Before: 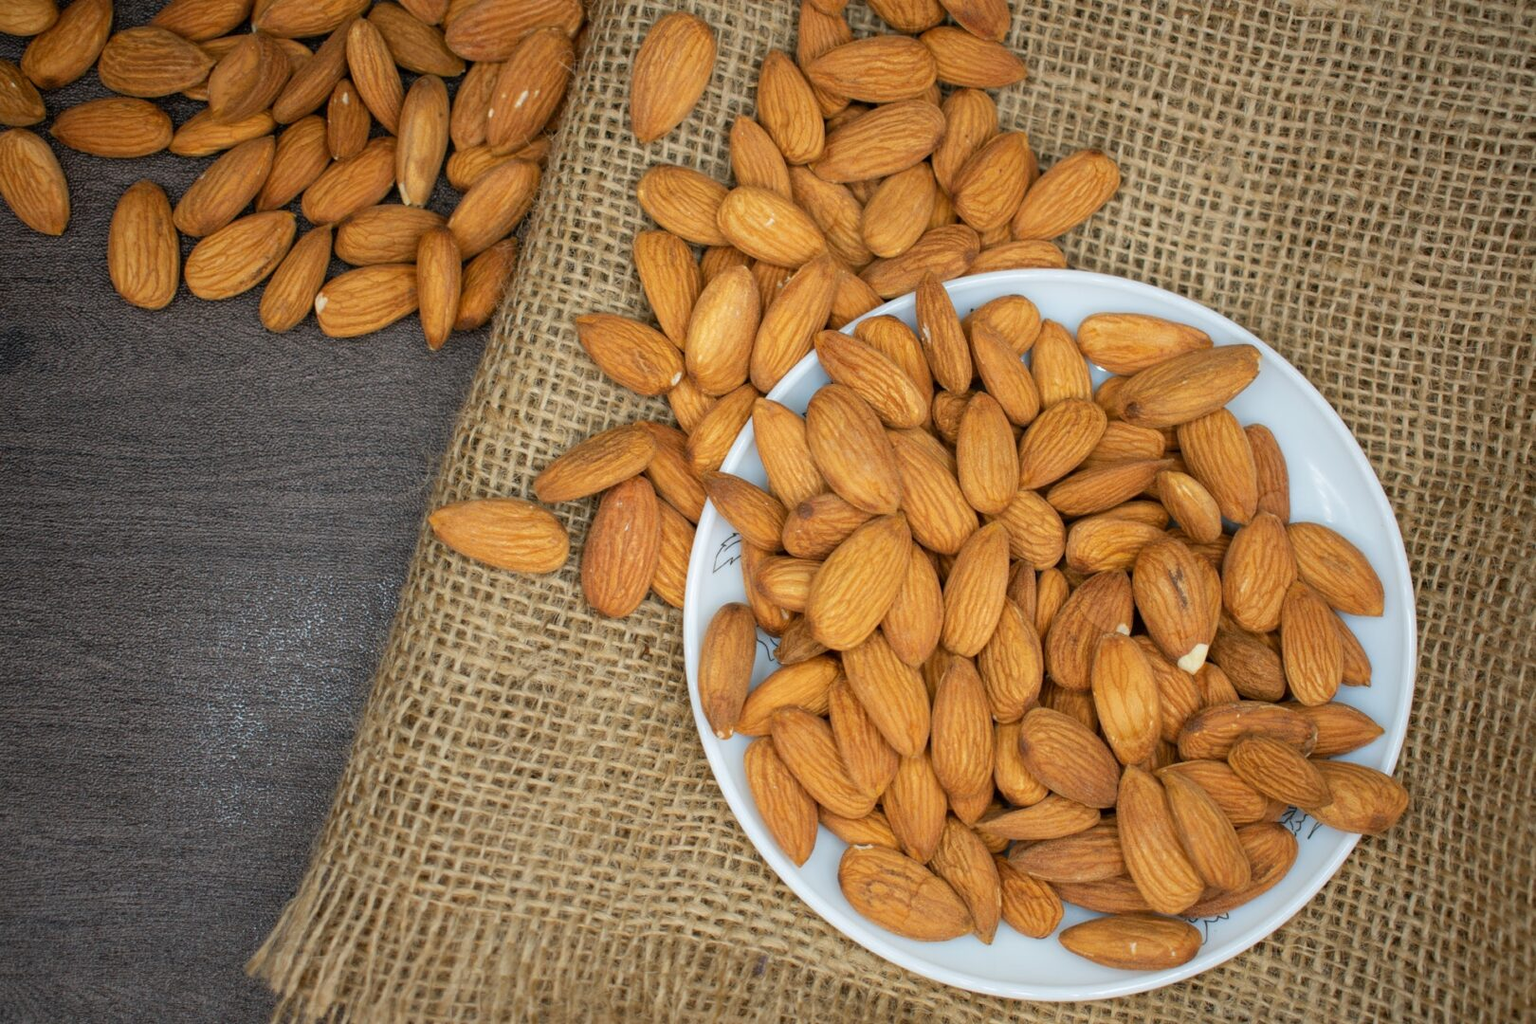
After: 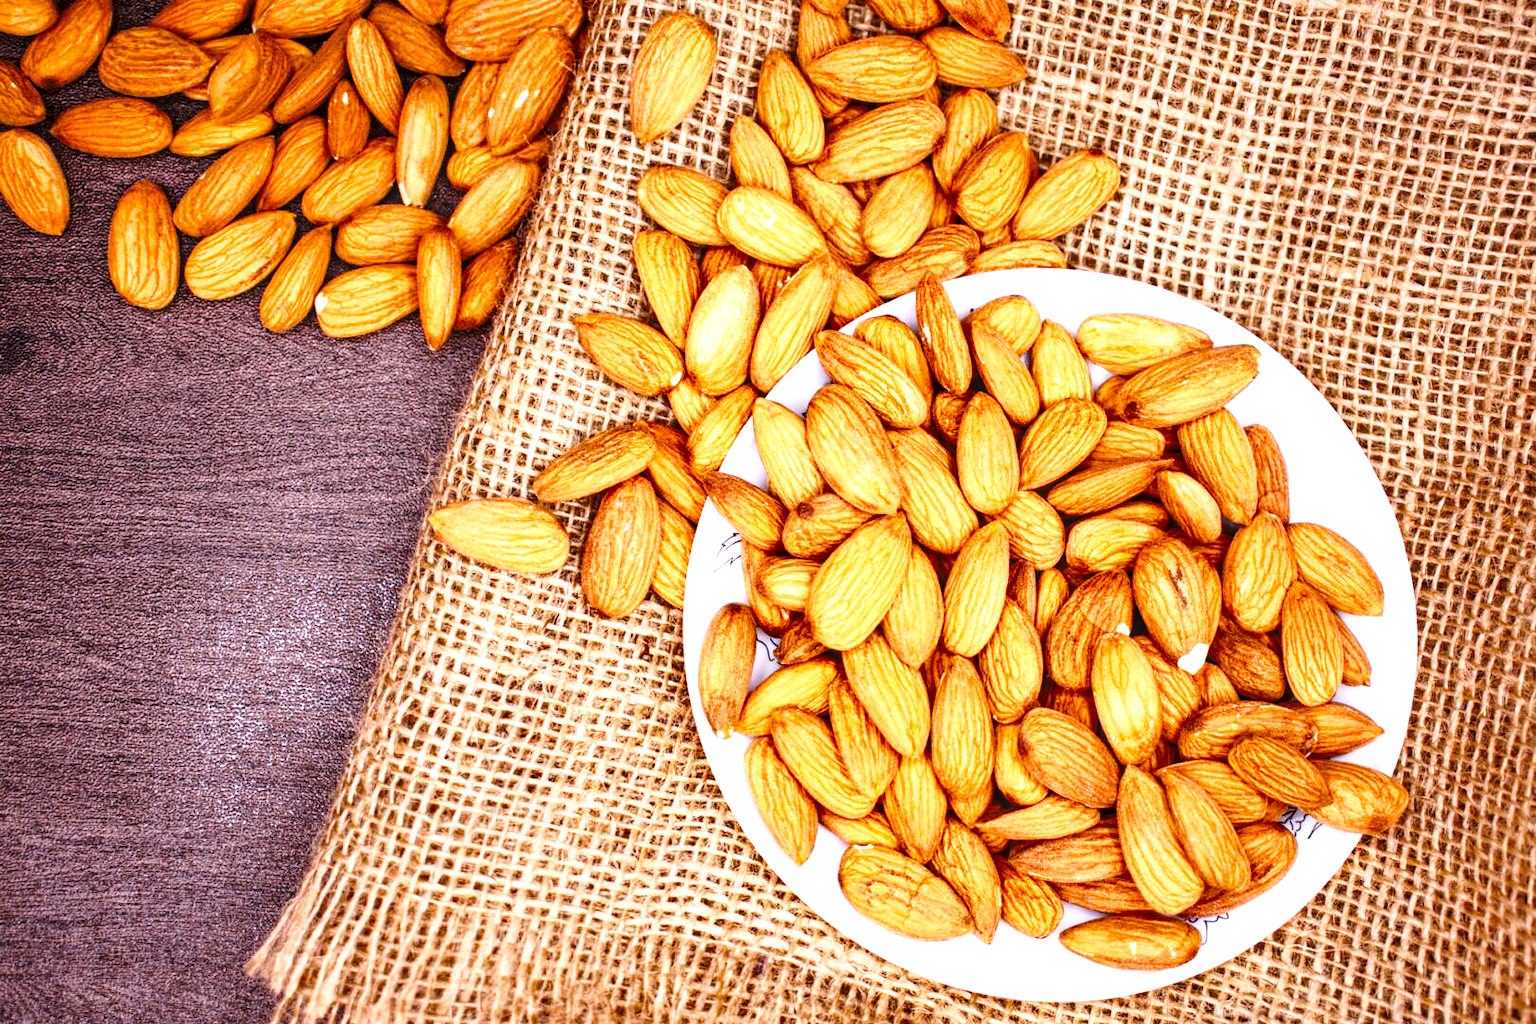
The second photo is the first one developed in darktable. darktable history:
local contrast: on, module defaults
white balance: red 1.188, blue 1.11
exposure: exposure 0.127 EV, compensate highlight preservation false
base curve: curves: ch0 [(0, 0) (0.036, 0.037) (0.121, 0.228) (0.46, 0.76) (0.859, 0.983) (1, 1)], preserve colors none
shadows and highlights: white point adjustment 1, soften with gaussian
color balance: mode lift, gamma, gain (sRGB), lift [1, 1.049, 1, 1]
color balance rgb: shadows fall-off 101%, linear chroma grading › mid-tones 7.63%, perceptual saturation grading › mid-tones 11.68%, mask middle-gray fulcrum 22.45%, global vibrance 10.11%, saturation formula JzAzBz (2021)
tone equalizer: -8 EV -0.75 EV, -7 EV -0.7 EV, -6 EV -0.6 EV, -5 EV -0.4 EV, -3 EV 0.4 EV, -2 EV 0.6 EV, -1 EV 0.7 EV, +0 EV 0.75 EV, edges refinement/feathering 500, mask exposure compensation -1.57 EV, preserve details no
